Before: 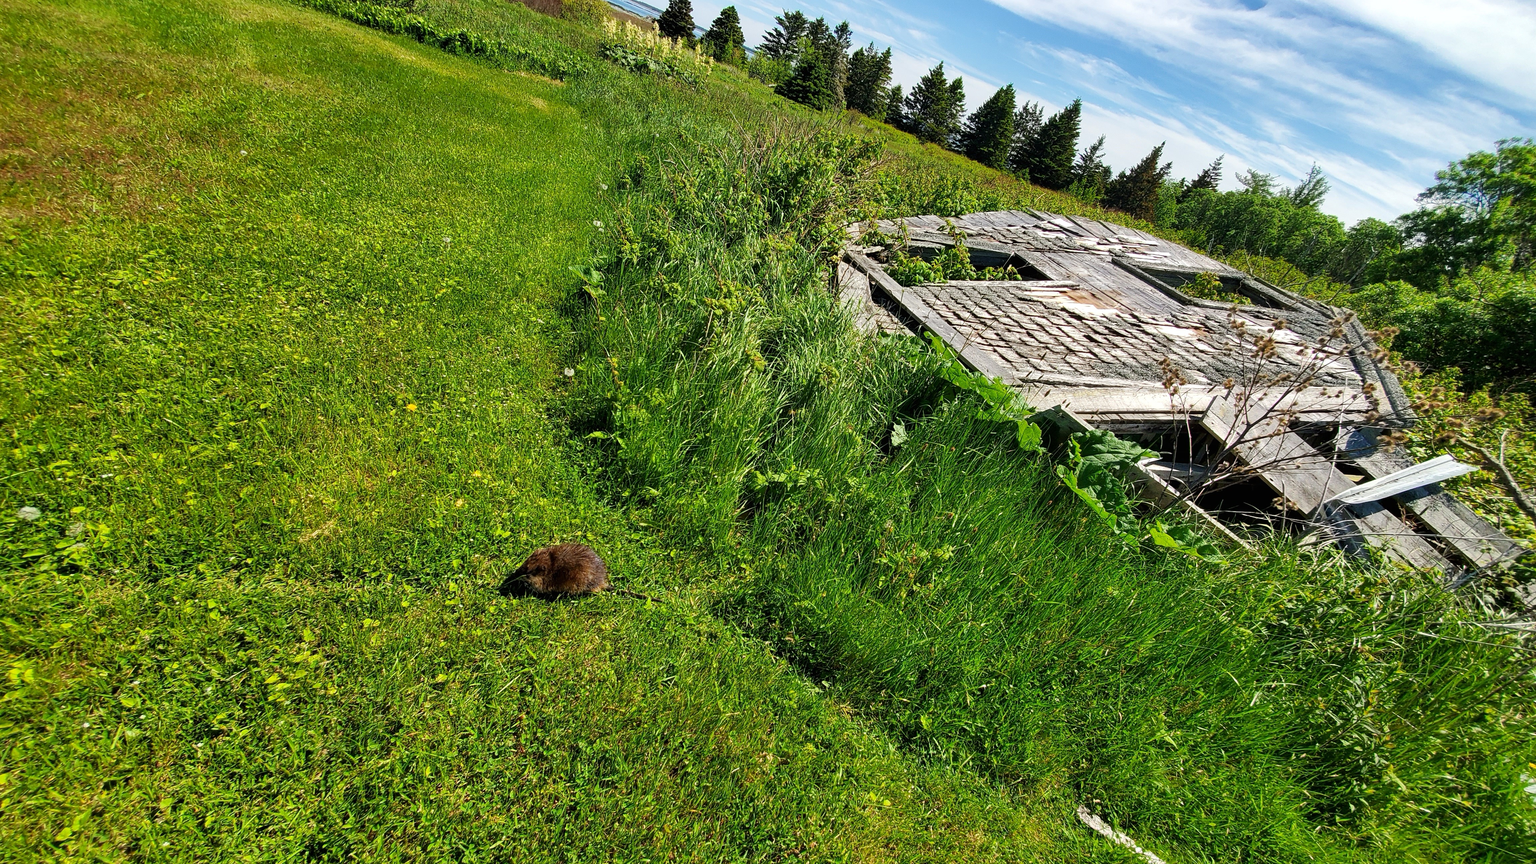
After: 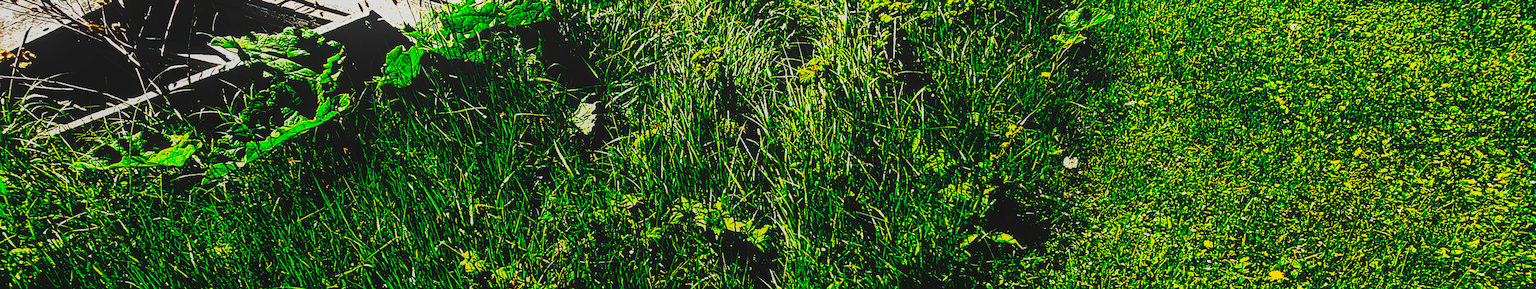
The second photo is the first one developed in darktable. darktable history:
tone curve: curves: ch0 [(0, 0) (0.003, 0.005) (0.011, 0.005) (0.025, 0.006) (0.044, 0.008) (0.069, 0.01) (0.1, 0.012) (0.136, 0.015) (0.177, 0.019) (0.224, 0.017) (0.277, 0.015) (0.335, 0.018) (0.399, 0.043) (0.468, 0.118) (0.543, 0.349) (0.623, 0.591) (0.709, 0.88) (0.801, 0.983) (0.898, 0.973) (1, 1)], preserve colors none
local contrast: highlights 48%, shadows 0%, detail 100%
sharpen: radius 1.864, amount 0.398, threshold 1.271
crop and rotate: angle 16.12°, top 30.835%, bottom 35.653%
